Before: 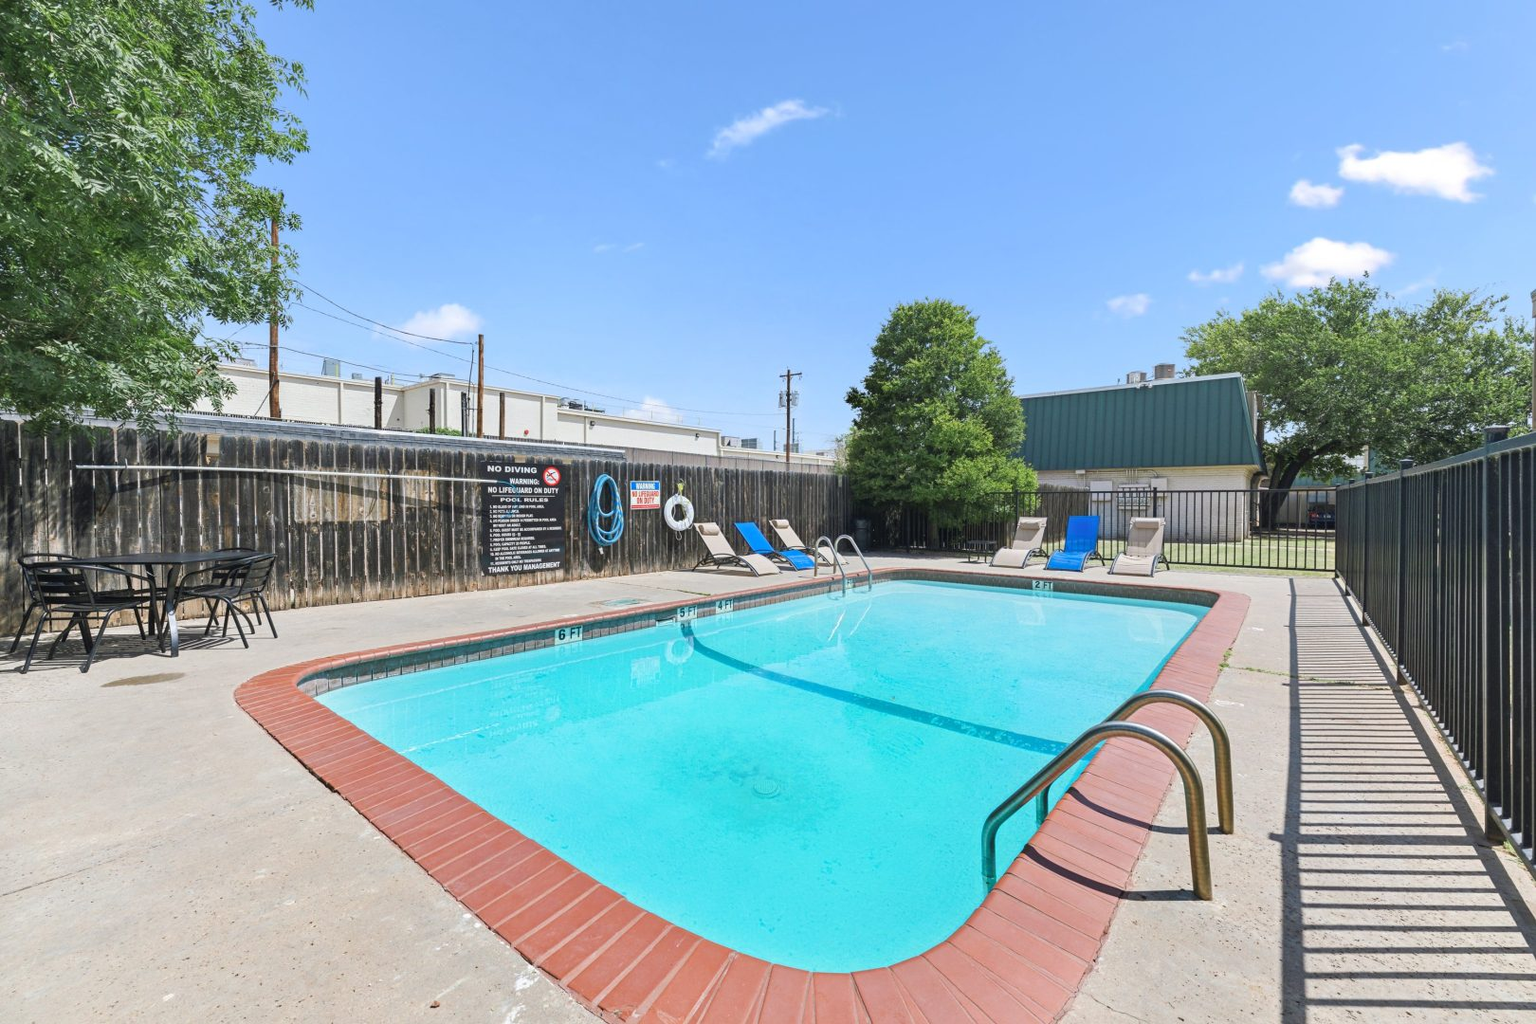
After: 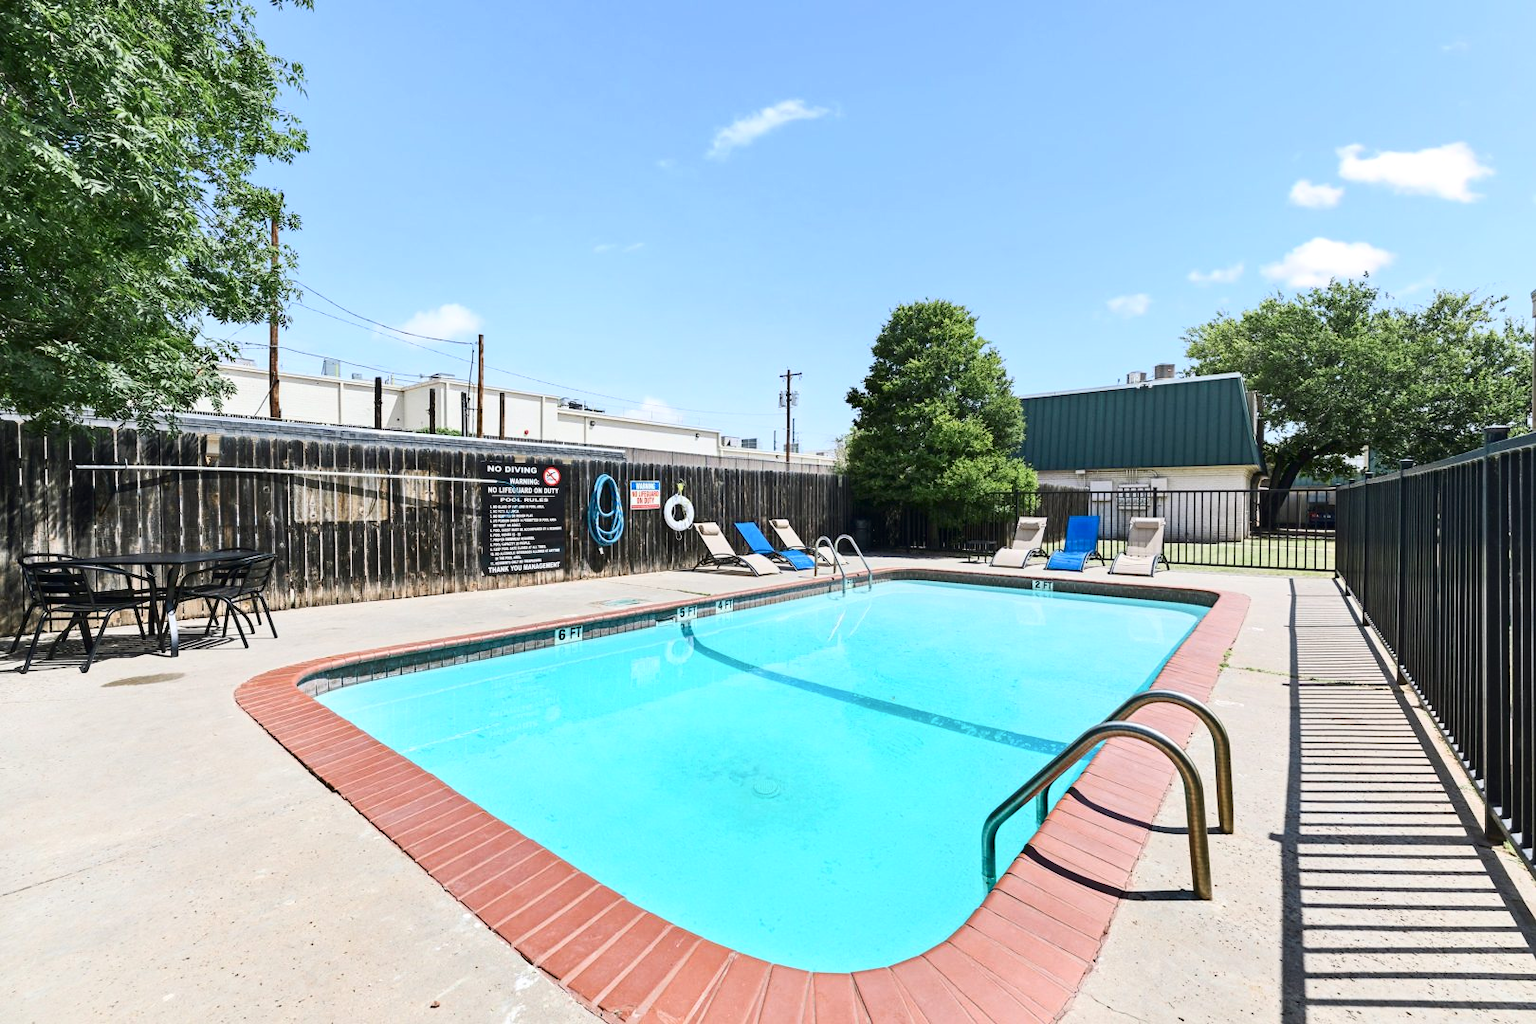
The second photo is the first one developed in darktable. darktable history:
contrast brightness saturation: contrast 0.28
local contrast: mode bilateral grid, contrast 100, coarseness 100, detail 108%, midtone range 0.2
